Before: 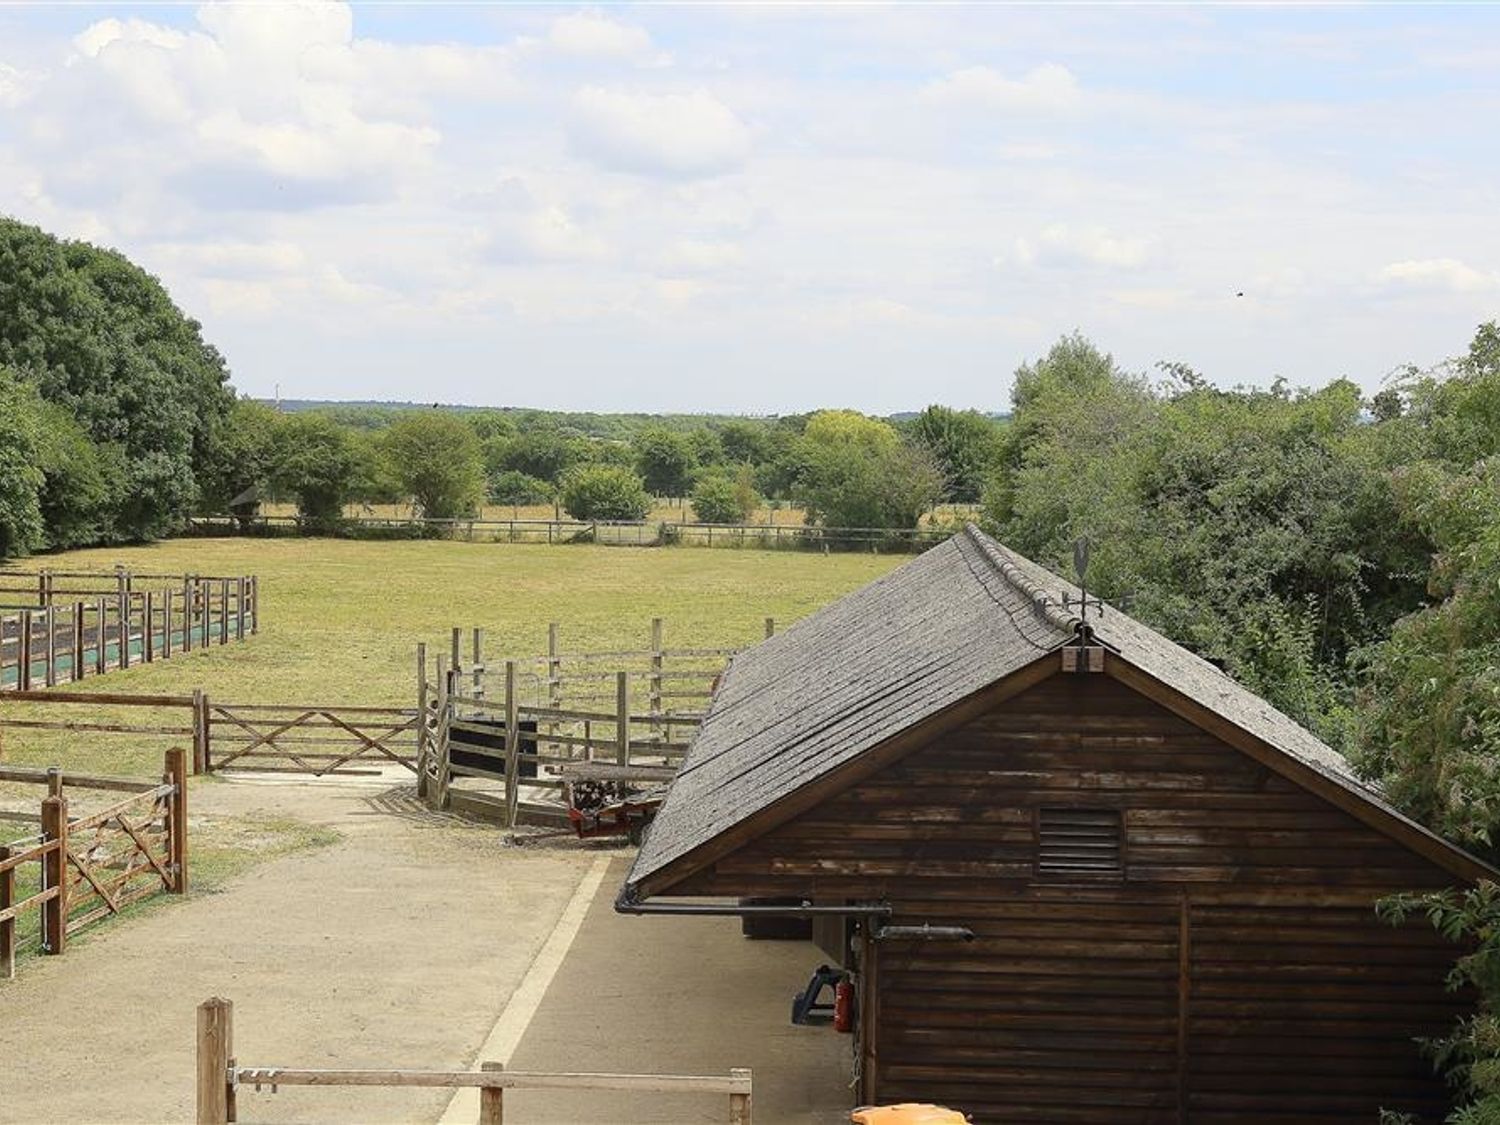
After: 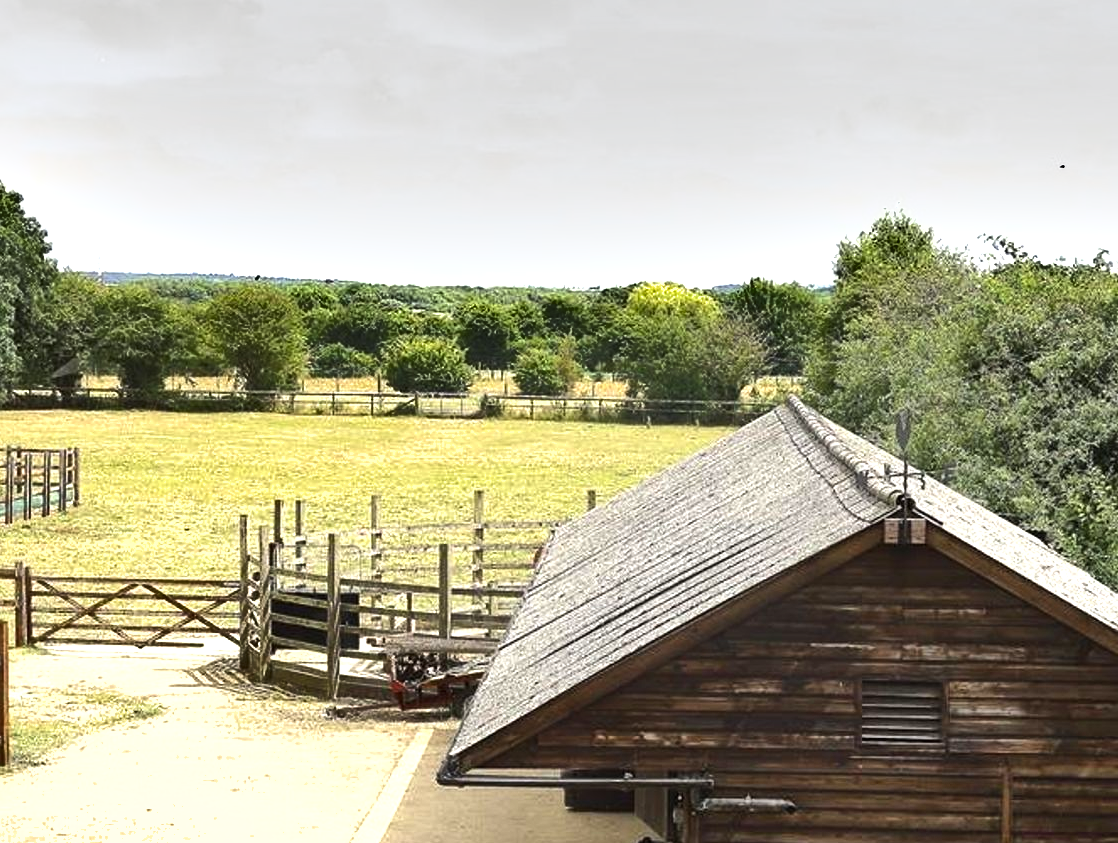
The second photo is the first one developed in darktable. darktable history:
crop and rotate: left 11.931%, top 11.382%, right 13.48%, bottom 13.675%
tone equalizer: -8 EV -0.403 EV, -7 EV -0.372 EV, -6 EV -0.341 EV, -5 EV -0.231 EV, -3 EV 0.201 EV, -2 EV 0.313 EV, -1 EV 0.414 EV, +0 EV 0.444 EV, edges refinement/feathering 500, mask exposure compensation -1.57 EV, preserve details no
shadows and highlights: soften with gaussian
exposure: black level correction 0, exposure 0.696 EV, compensate highlight preservation false
